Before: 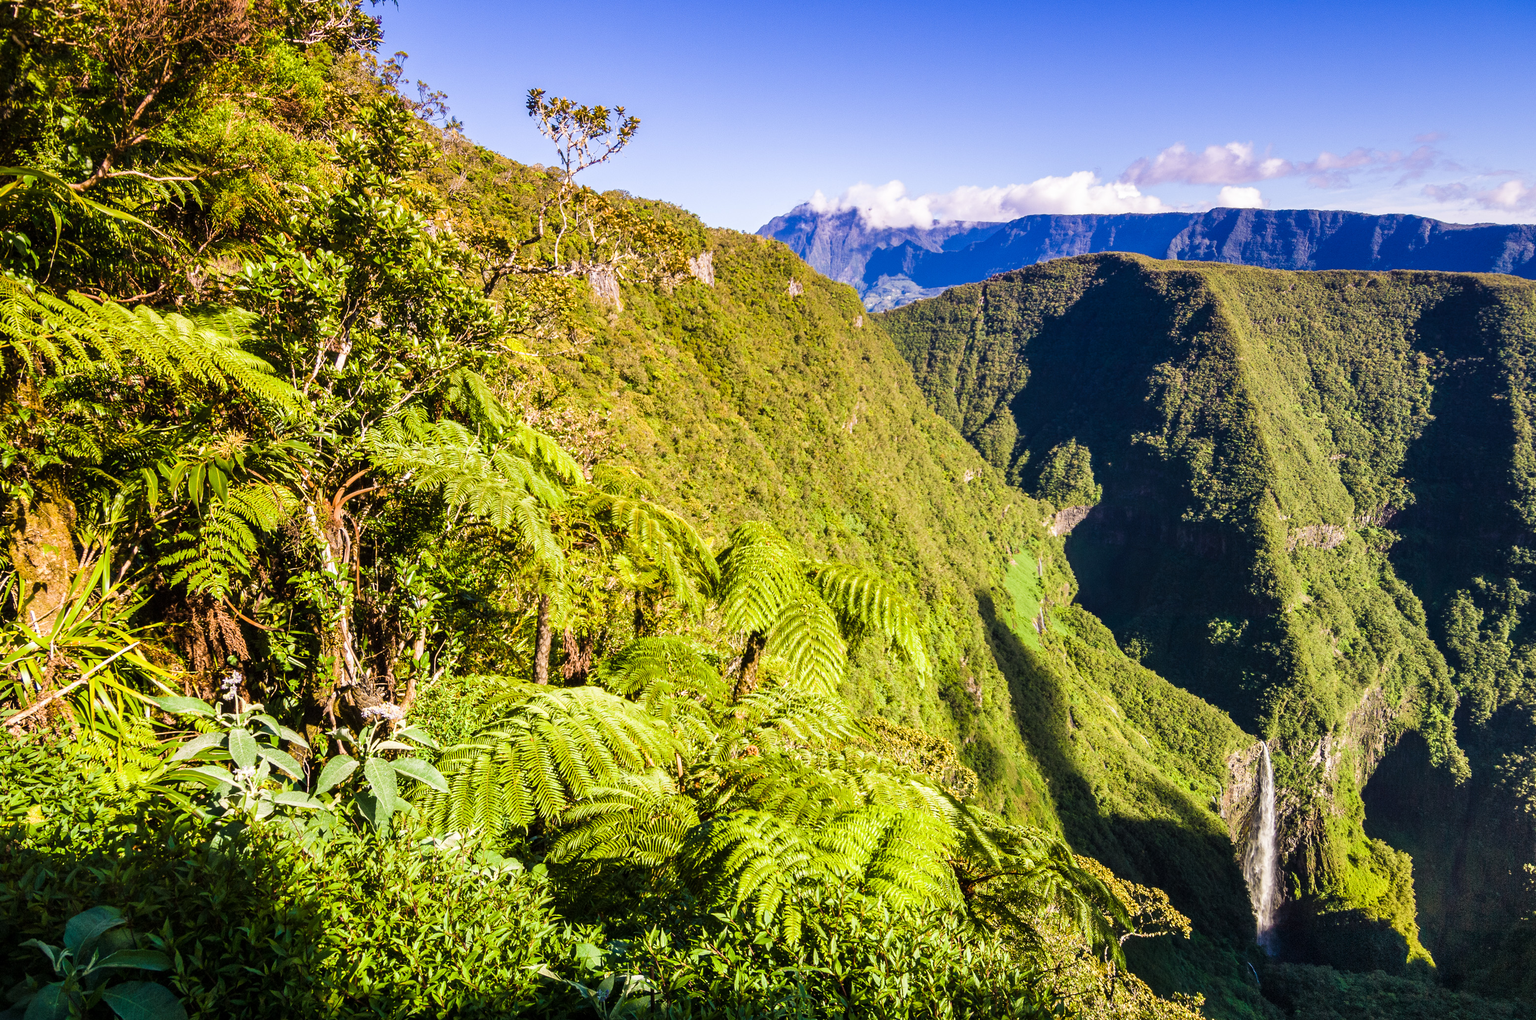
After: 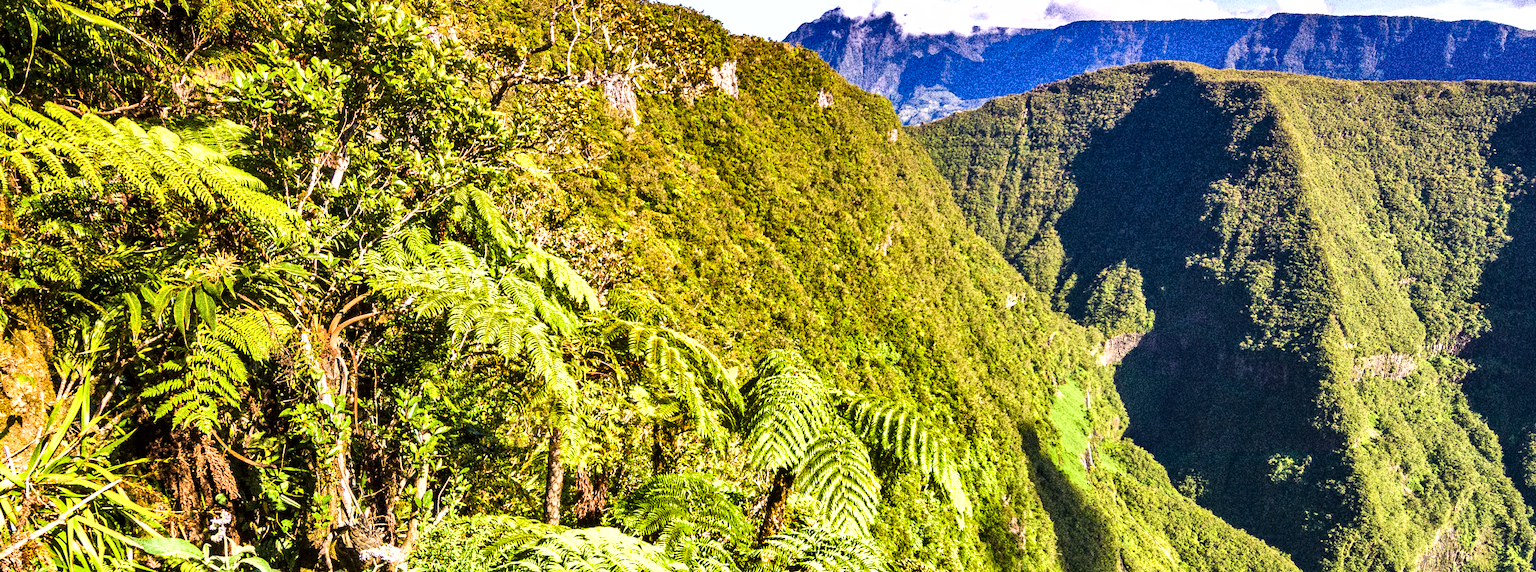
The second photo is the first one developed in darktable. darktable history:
grain: coarseness 30.02 ISO, strength 100%
crop: left 1.744%, top 19.225%, right 5.069%, bottom 28.357%
local contrast: mode bilateral grid, contrast 28, coarseness 16, detail 115%, midtone range 0.2
exposure: black level correction 0.001, exposure 0.5 EV, compensate exposure bias true, compensate highlight preservation false
shadows and highlights: radius 108.52, shadows 40.68, highlights -72.88, low approximation 0.01, soften with gaussian
